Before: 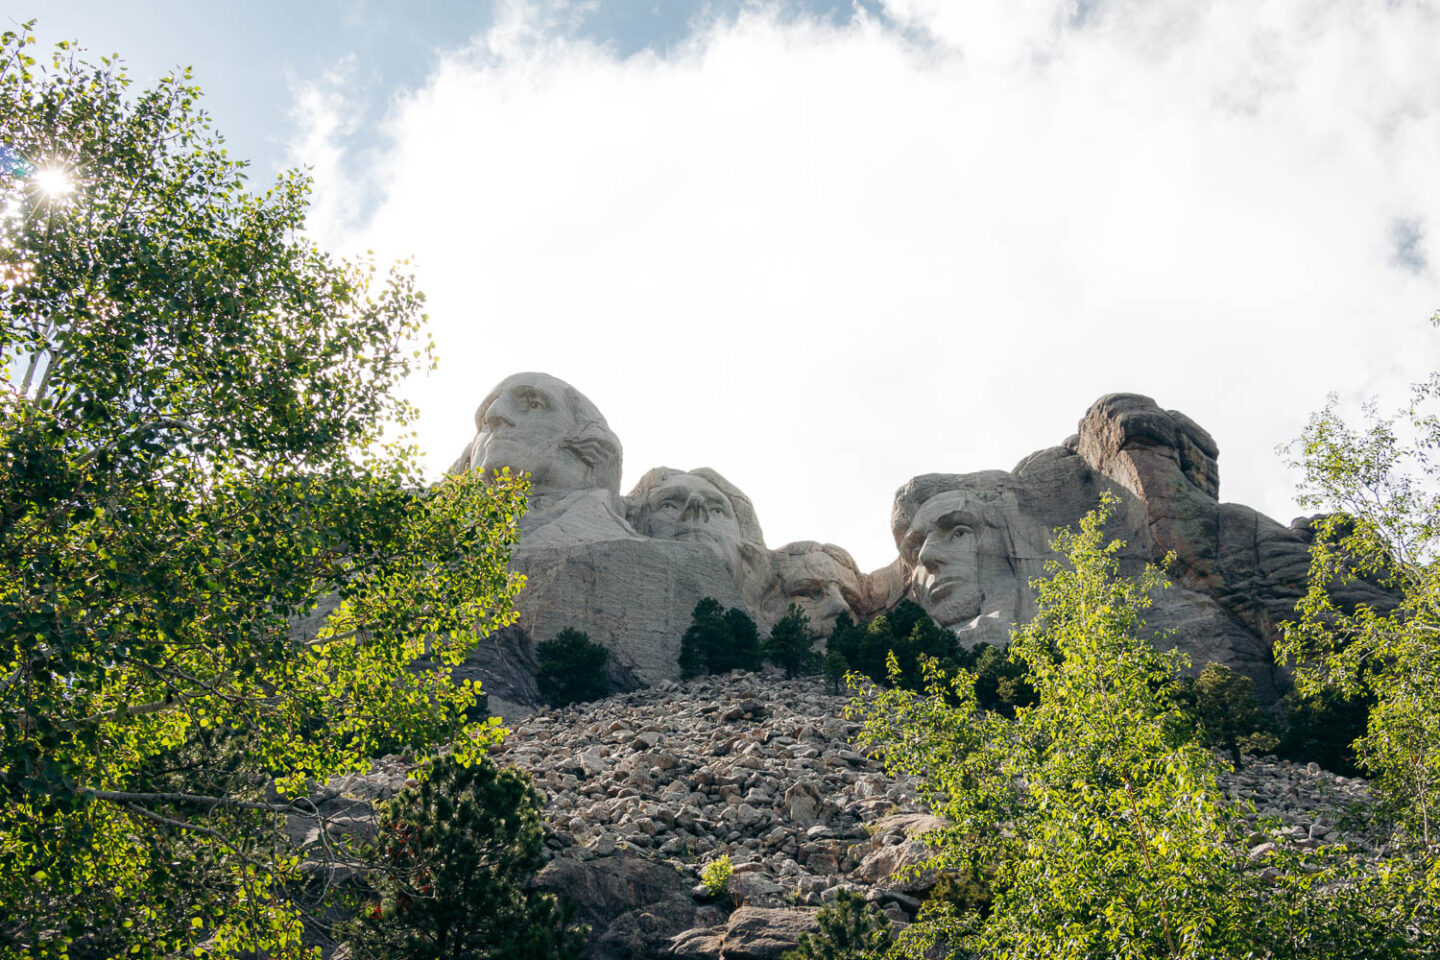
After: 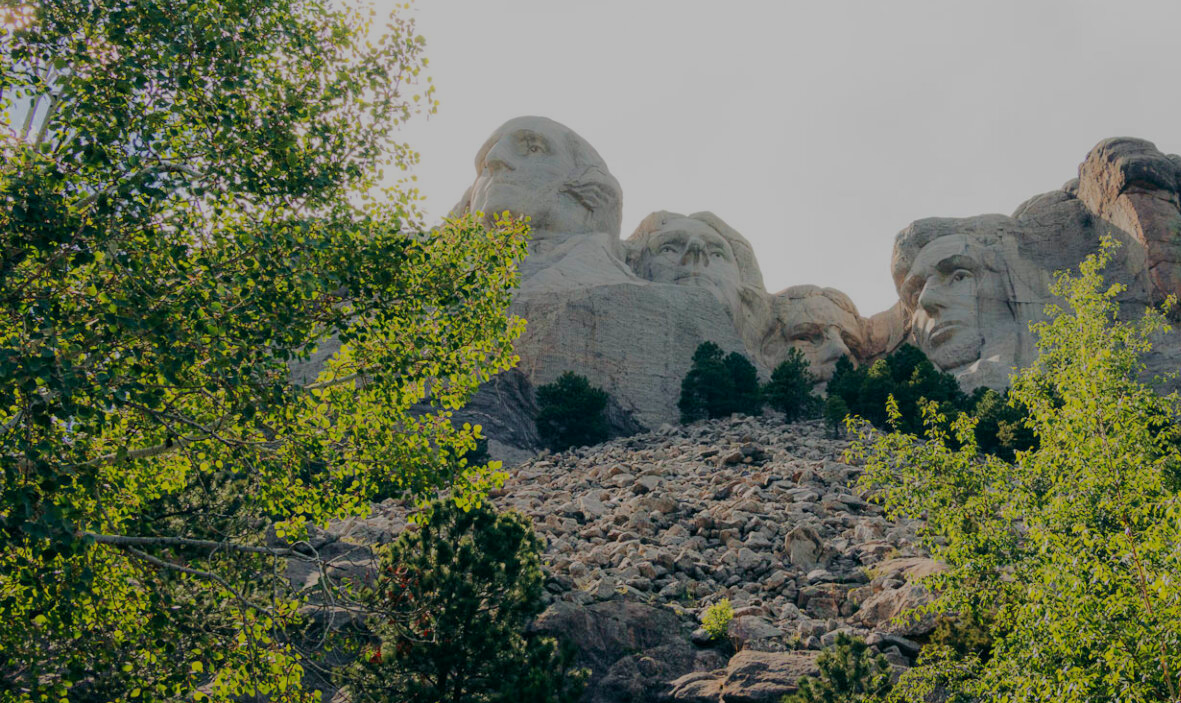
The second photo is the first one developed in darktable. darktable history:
tone equalizer: -8 EV -0.017 EV, -7 EV 0.029 EV, -6 EV -0.006 EV, -5 EV 0.007 EV, -4 EV -0.036 EV, -3 EV -0.235 EV, -2 EV -0.654 EV, -1 EV -0.995 EV, +0 EV -0.957 EV, edges refinement/feathering 500, mask exposure compensation -1.57 EV, preserve details no
crop: top 26.714%, right 17.974%
velvia: on, module defaults
